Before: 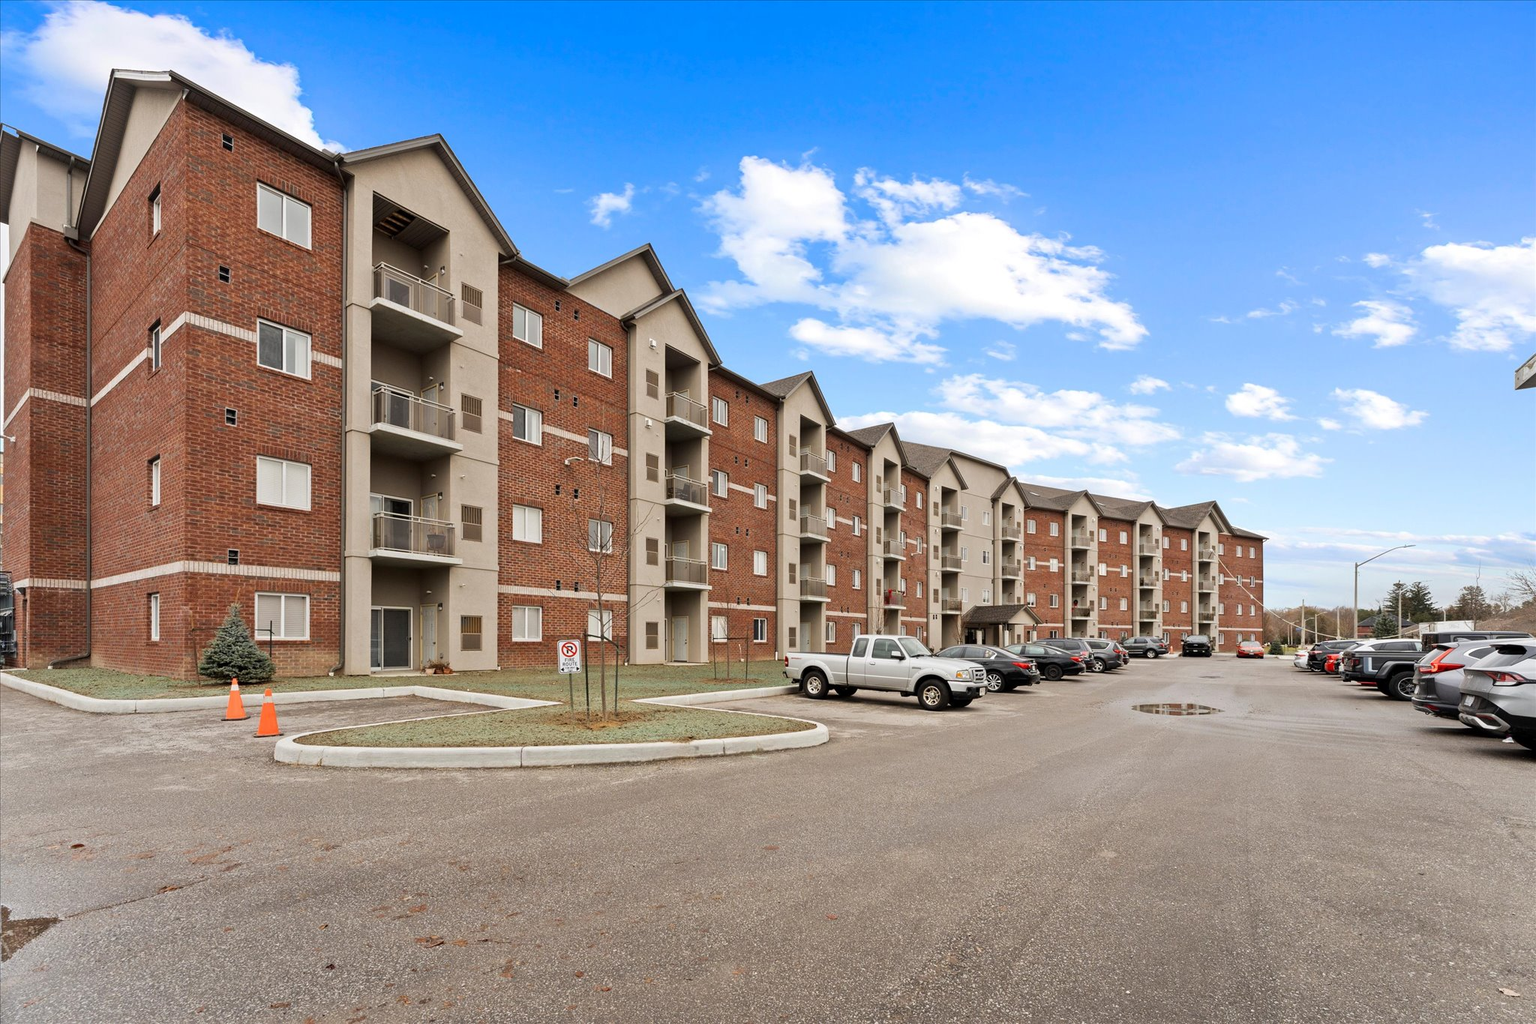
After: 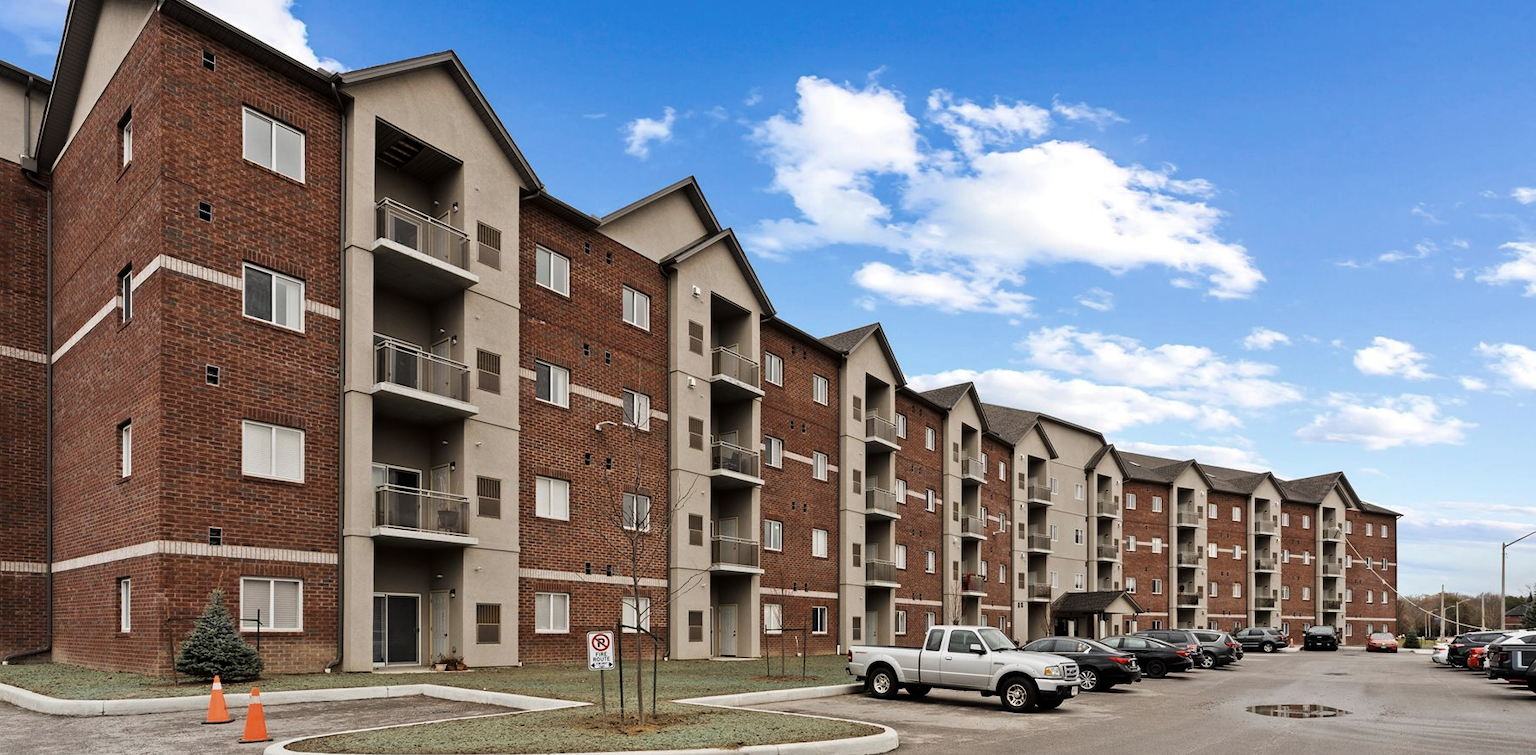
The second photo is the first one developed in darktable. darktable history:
tone curve: curves: ch0 [(0, 0) (0.153, 0.06) (1, 1)], color space Lab, linked channels, preserve colors none
crop: left 3.004%, top 8.827%, right 9.646%, bottom 26.859%
